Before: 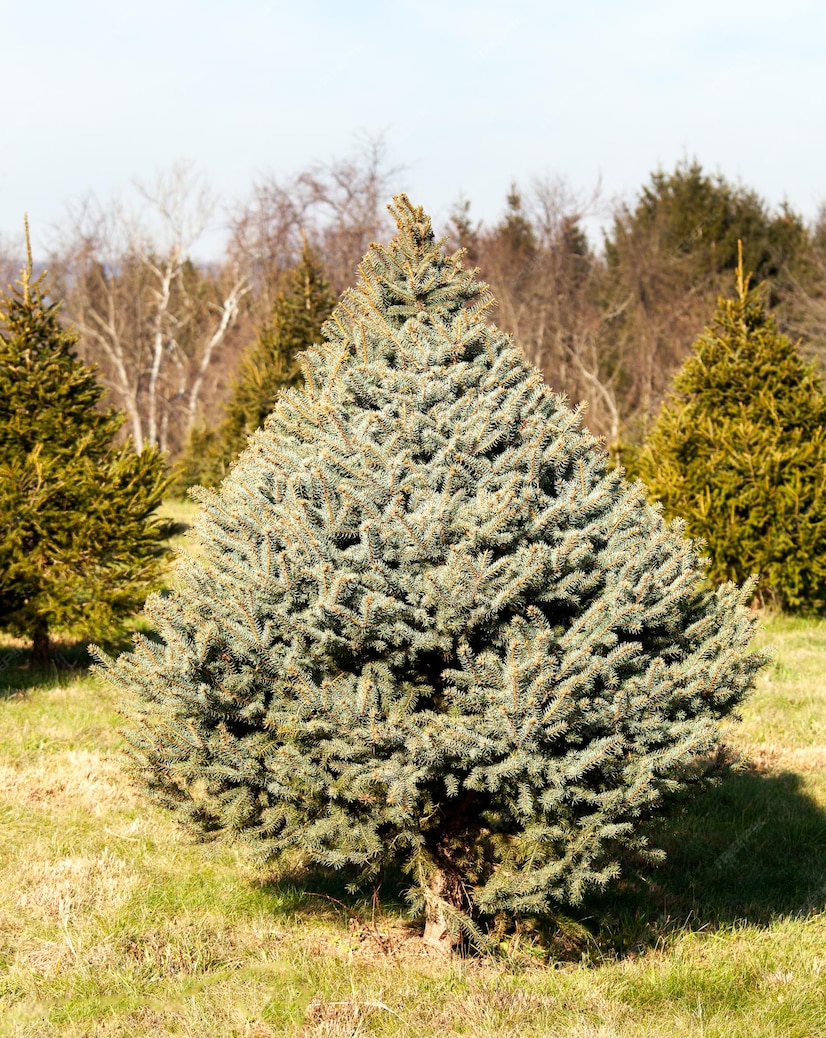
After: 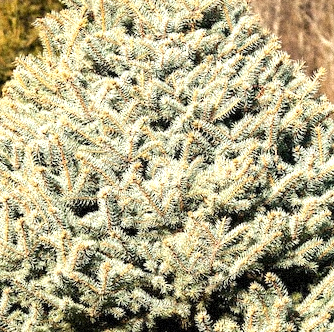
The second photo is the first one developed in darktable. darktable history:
exposure: black level correction 0, exposure 0.5 EV, compensate highlight preservation false
crop: left 31.751%, top 32.172%, right 27.8%, bottom 35.83%
grain: coarseness 9.38 ISO, strength 34.99%, mid-tones bias 0%
